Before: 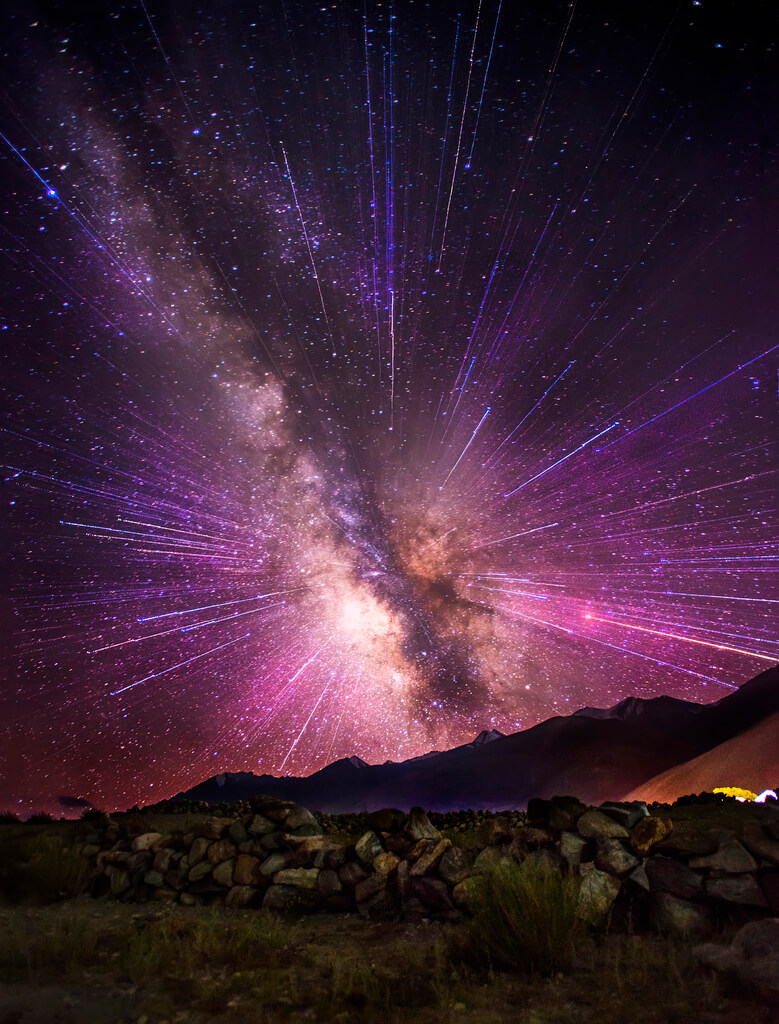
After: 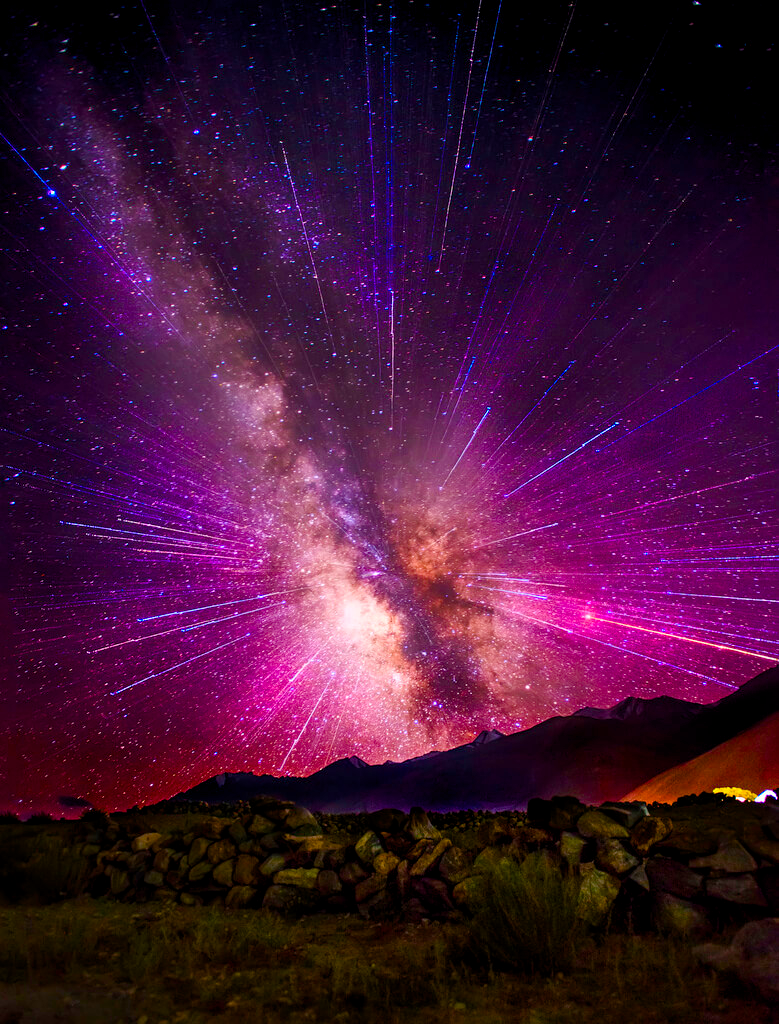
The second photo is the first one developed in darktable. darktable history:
color balance rgb: linear chroma grading › global chroma 18.9%, perceptual saturation grading › global saturation 20%, perceptual saturation grading › highlights -25%, perceptual saturation grading › shadows 50%, global vibrance 18.93%
exposure: black level correction 0.001, compensate highlight preservation false
